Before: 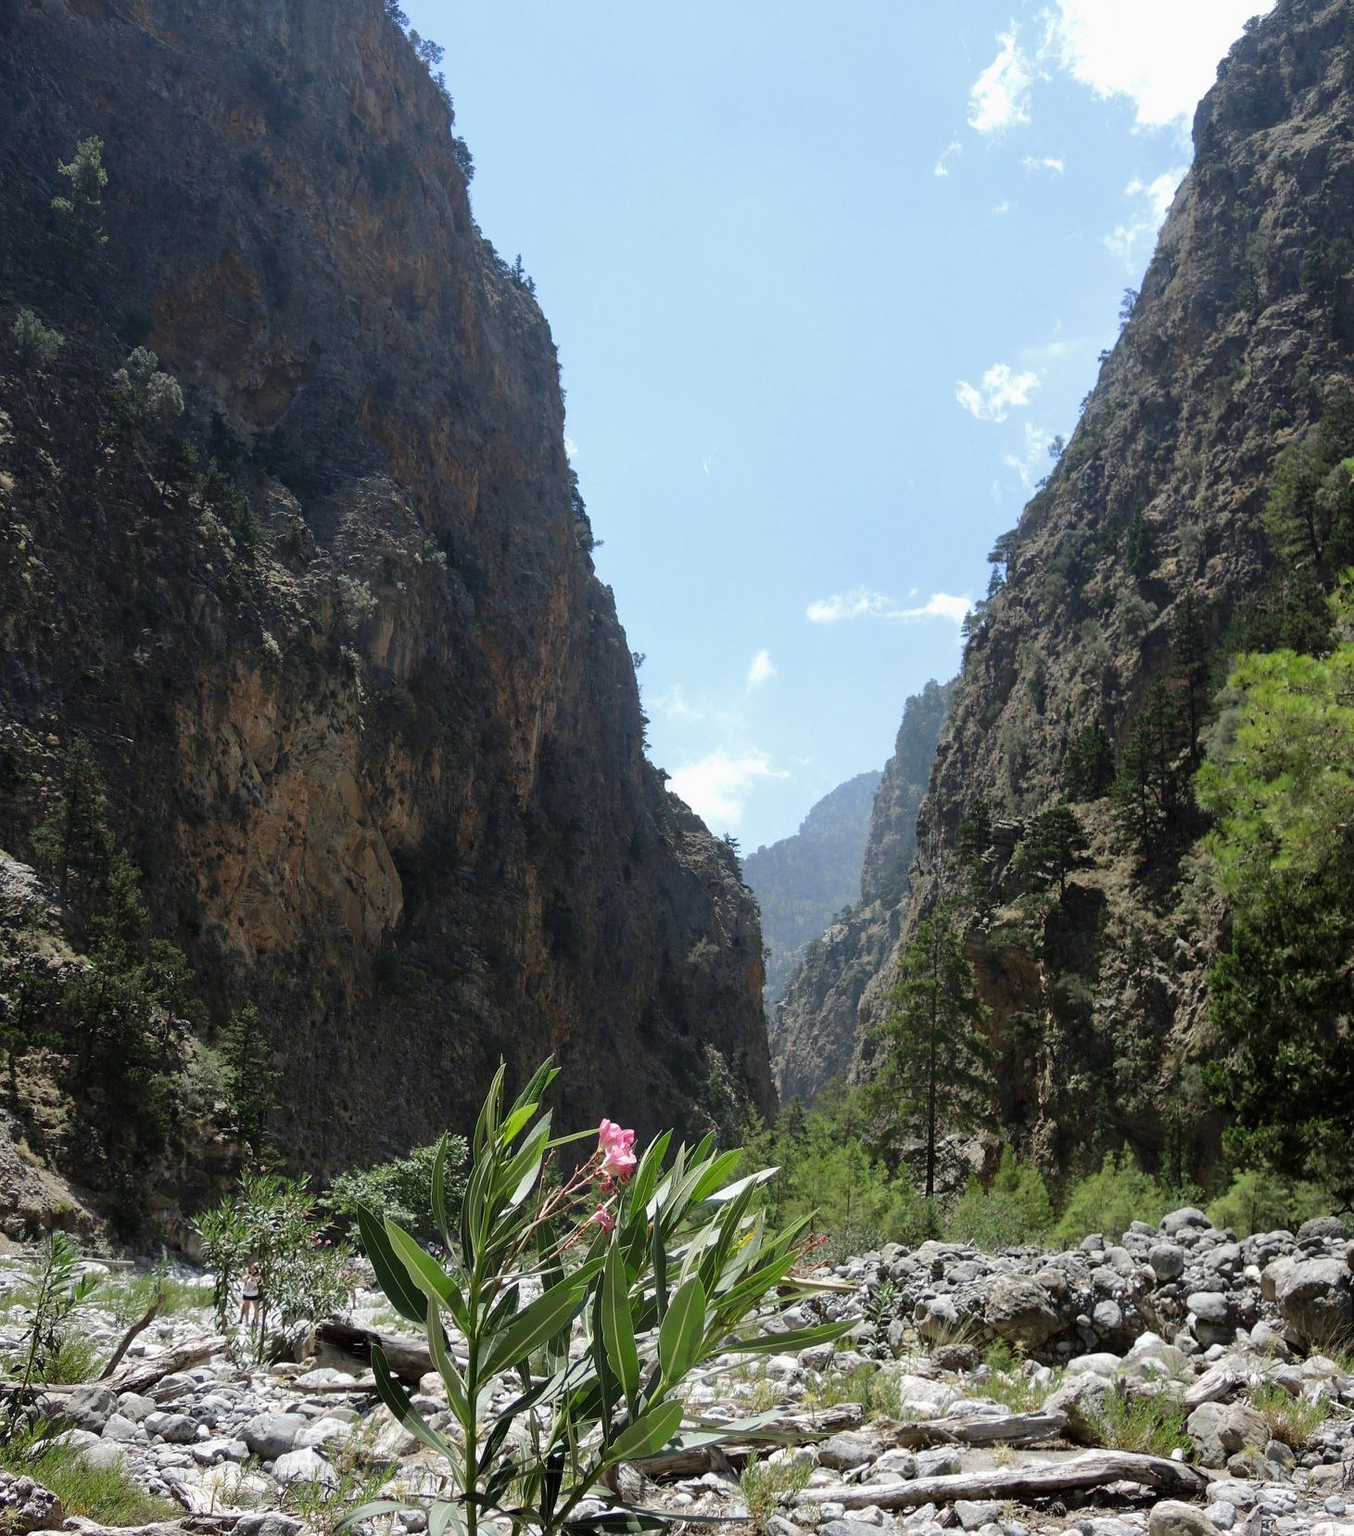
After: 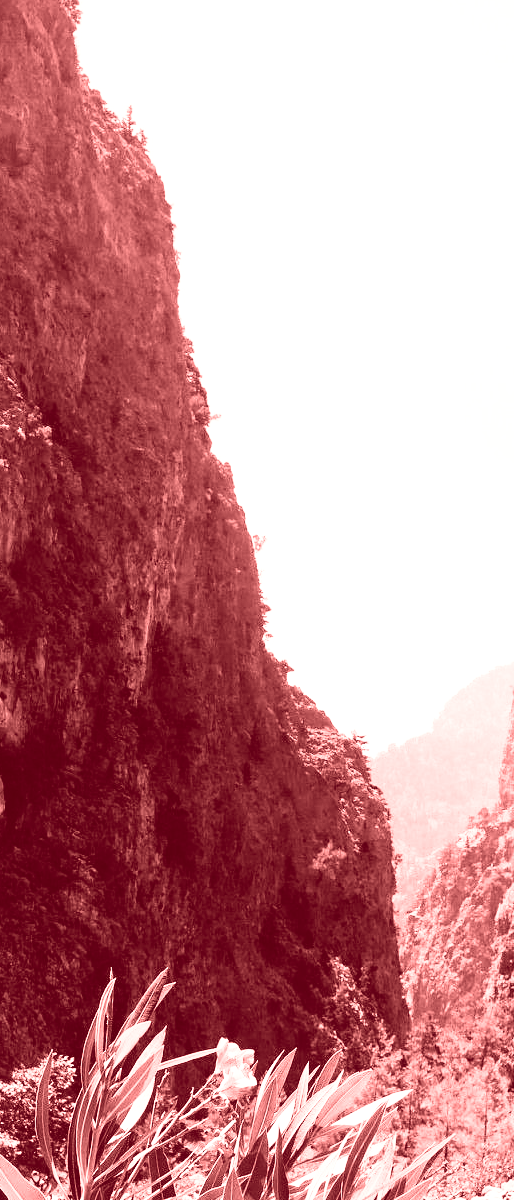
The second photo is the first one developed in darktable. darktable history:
colorize: saturation 60%, source mix 100%
crop and rotate: left 29.476%, top 10.214%, right 35.32%, bottom 17.333%
color balance: lift [1.004, 1.002, 1.002, 0.998], gamma [1, 1.007, 1.002, 0.993], gain [1, 0.977, 1.013, 1.023], contrast -3.64%
color balance rgb: perceptual saturation grading › global saturation 20%, perceptual saturation grading › highlights 2.68%, perceptual saturation grading › shadows 50%
tone equalizer: -8 EV -0.55 EV
rgb curve: curves: ch0 [(0, 0) (0.21, 0.15) (0.24, 0.21) (0.5, 0.75) (0.75, 0.96) (0.89, 0.99) (1, 1)]; ch1 [(0, 0.02) (0.21, 0.13) (0.25, 0.2) (0.5, 0.67) (0.75, 0.9) (0.89, 0.97) (1, 1)]; ch2 [(0, 0.02) (0.21, 0.13) (0.25, 0.2) (0.5, 0.67) (0.75, 0.9) (0.89, 0.97) (1, 1)], compensate middle gray true
